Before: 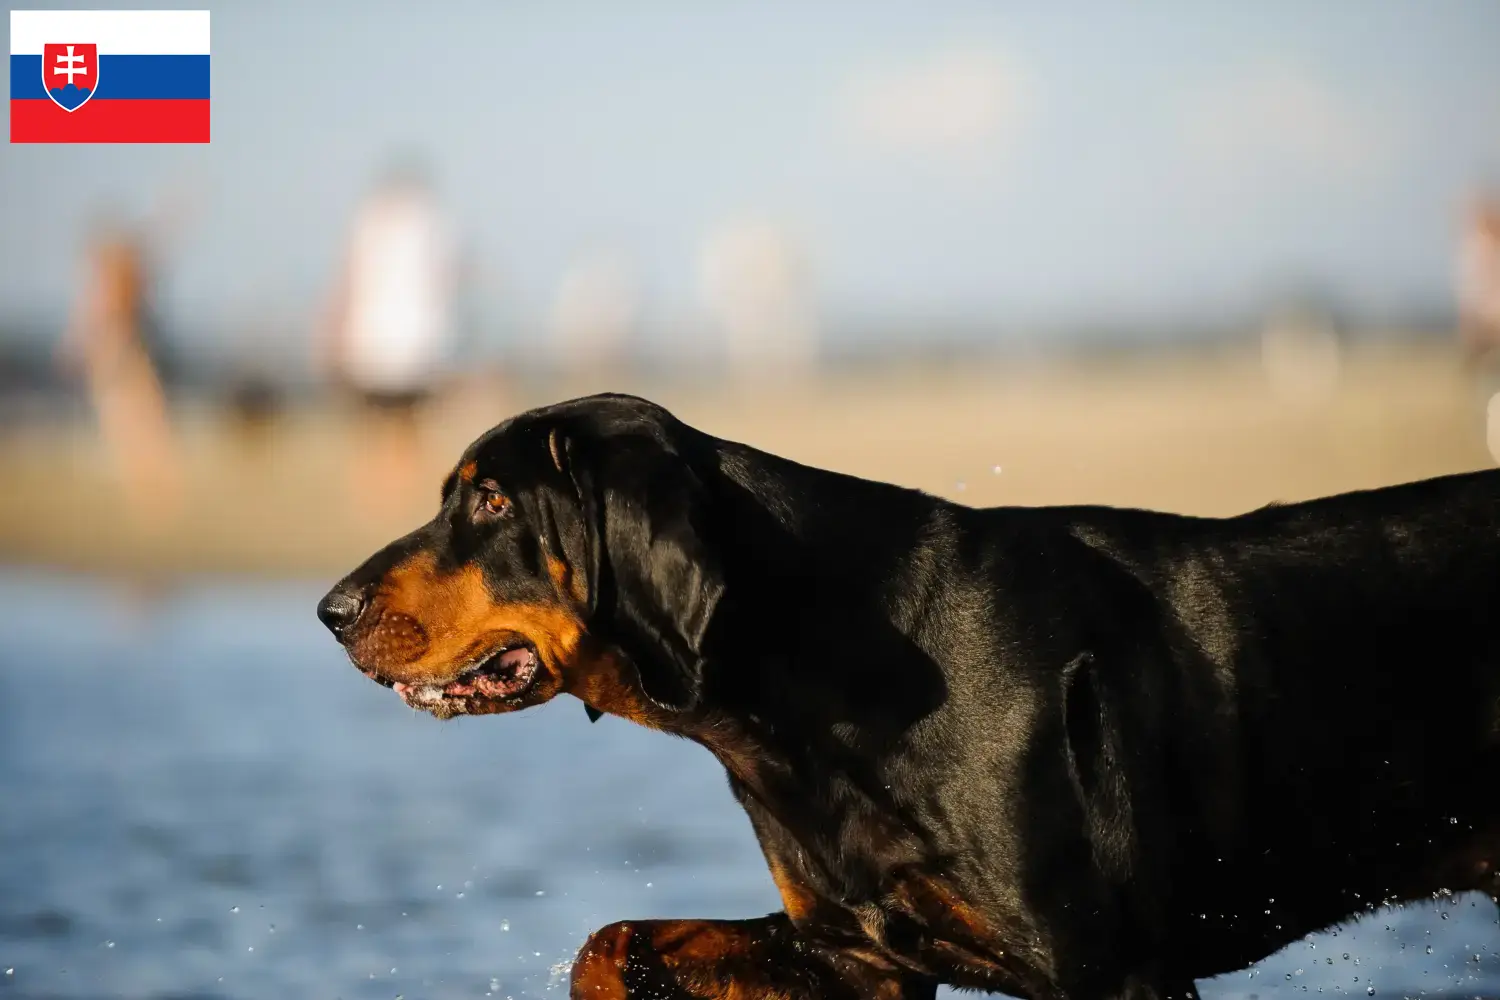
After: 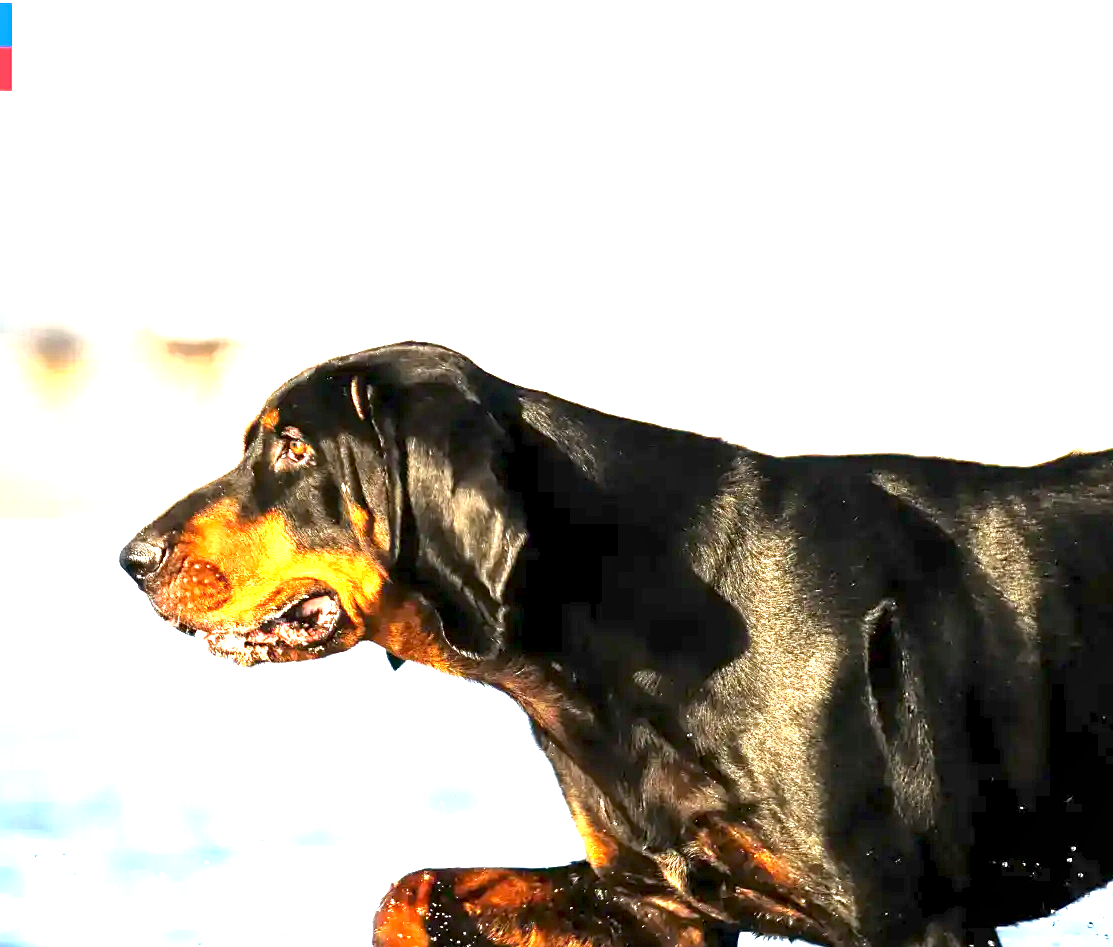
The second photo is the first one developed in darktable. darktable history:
local contrast: mode bilateral grid, contrast 21, coarseness 50, detail 120%, midtone range 0.2
exposure: black level correction 0.001, exposure 2.572 EV, compensate highlight preservation false
sharpen: amount 0.212
crop and rotate: left 13.209%, top 5.234%, right 12.552%
